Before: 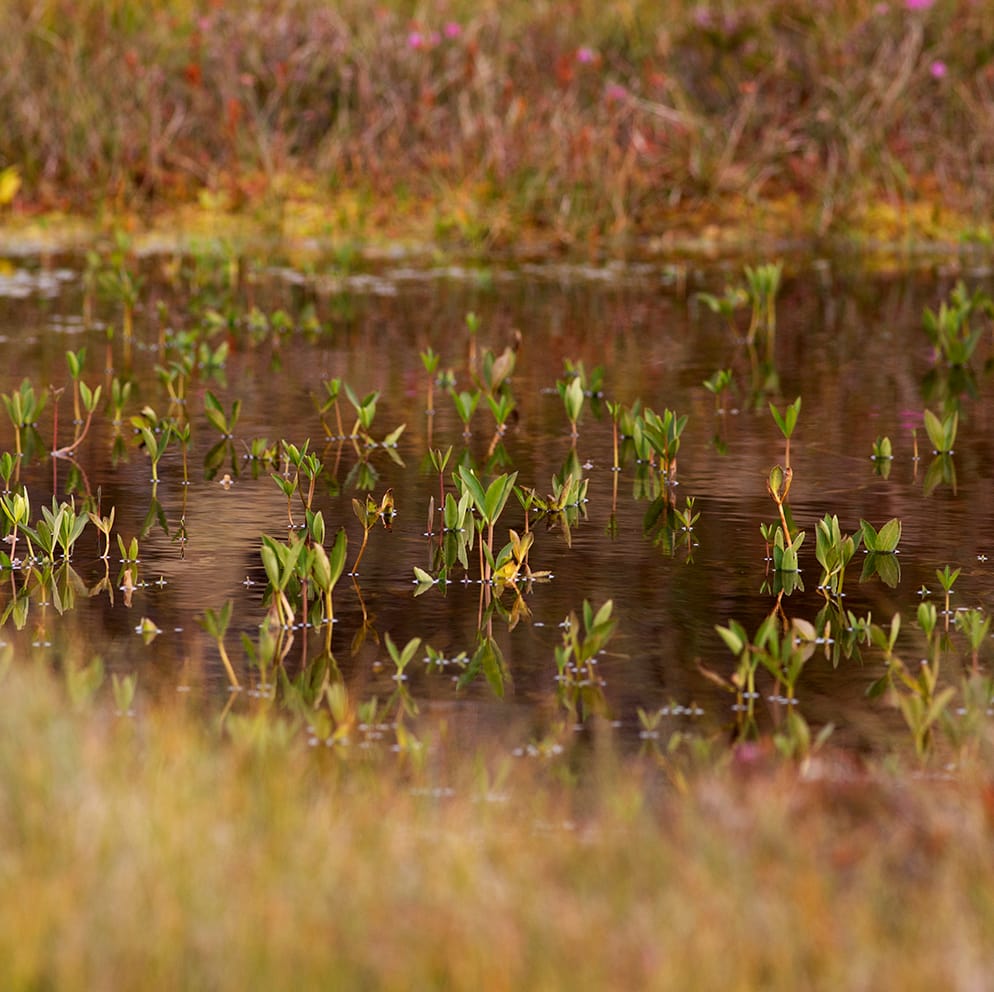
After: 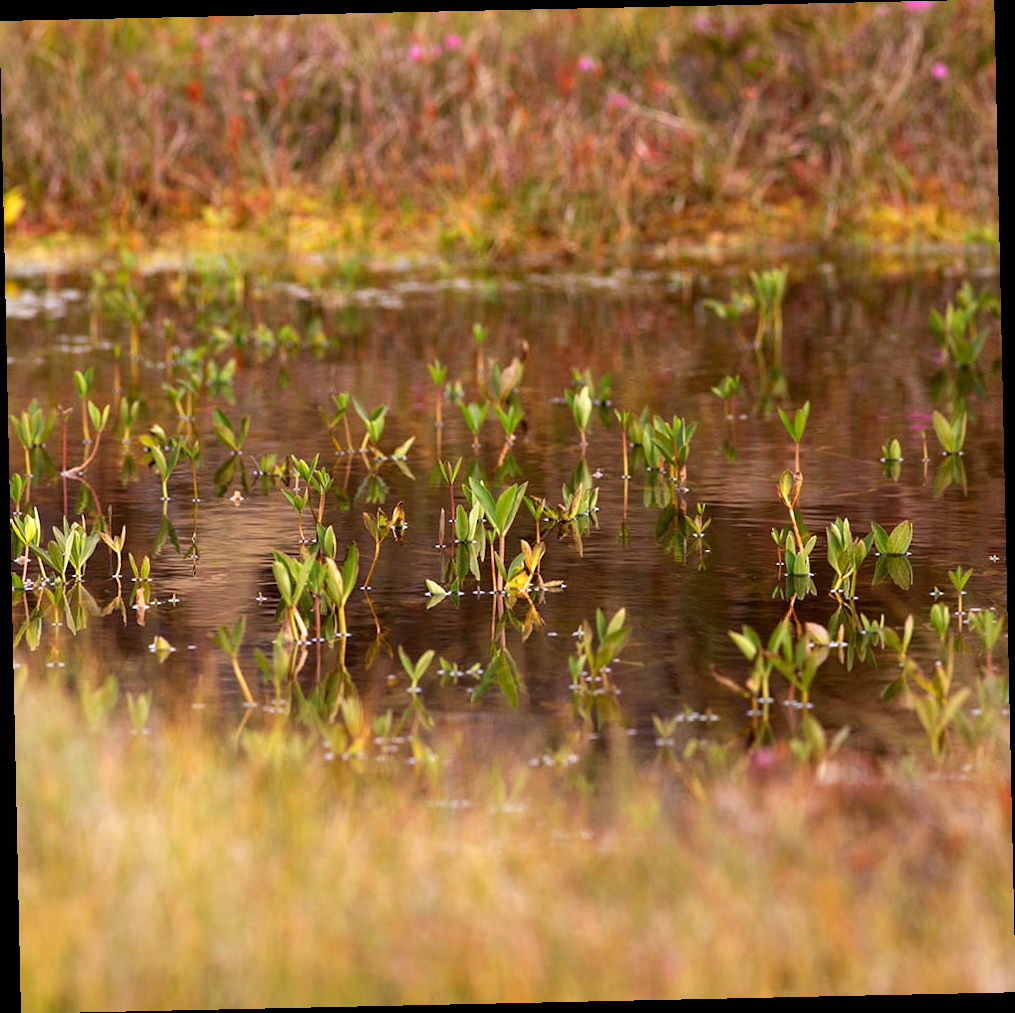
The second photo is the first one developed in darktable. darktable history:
rotate and perspective: rotation -1.24°, automatic cropping off
exposure: black level correction 0, exposure 0.5 EV, compensate highlight preservation false
